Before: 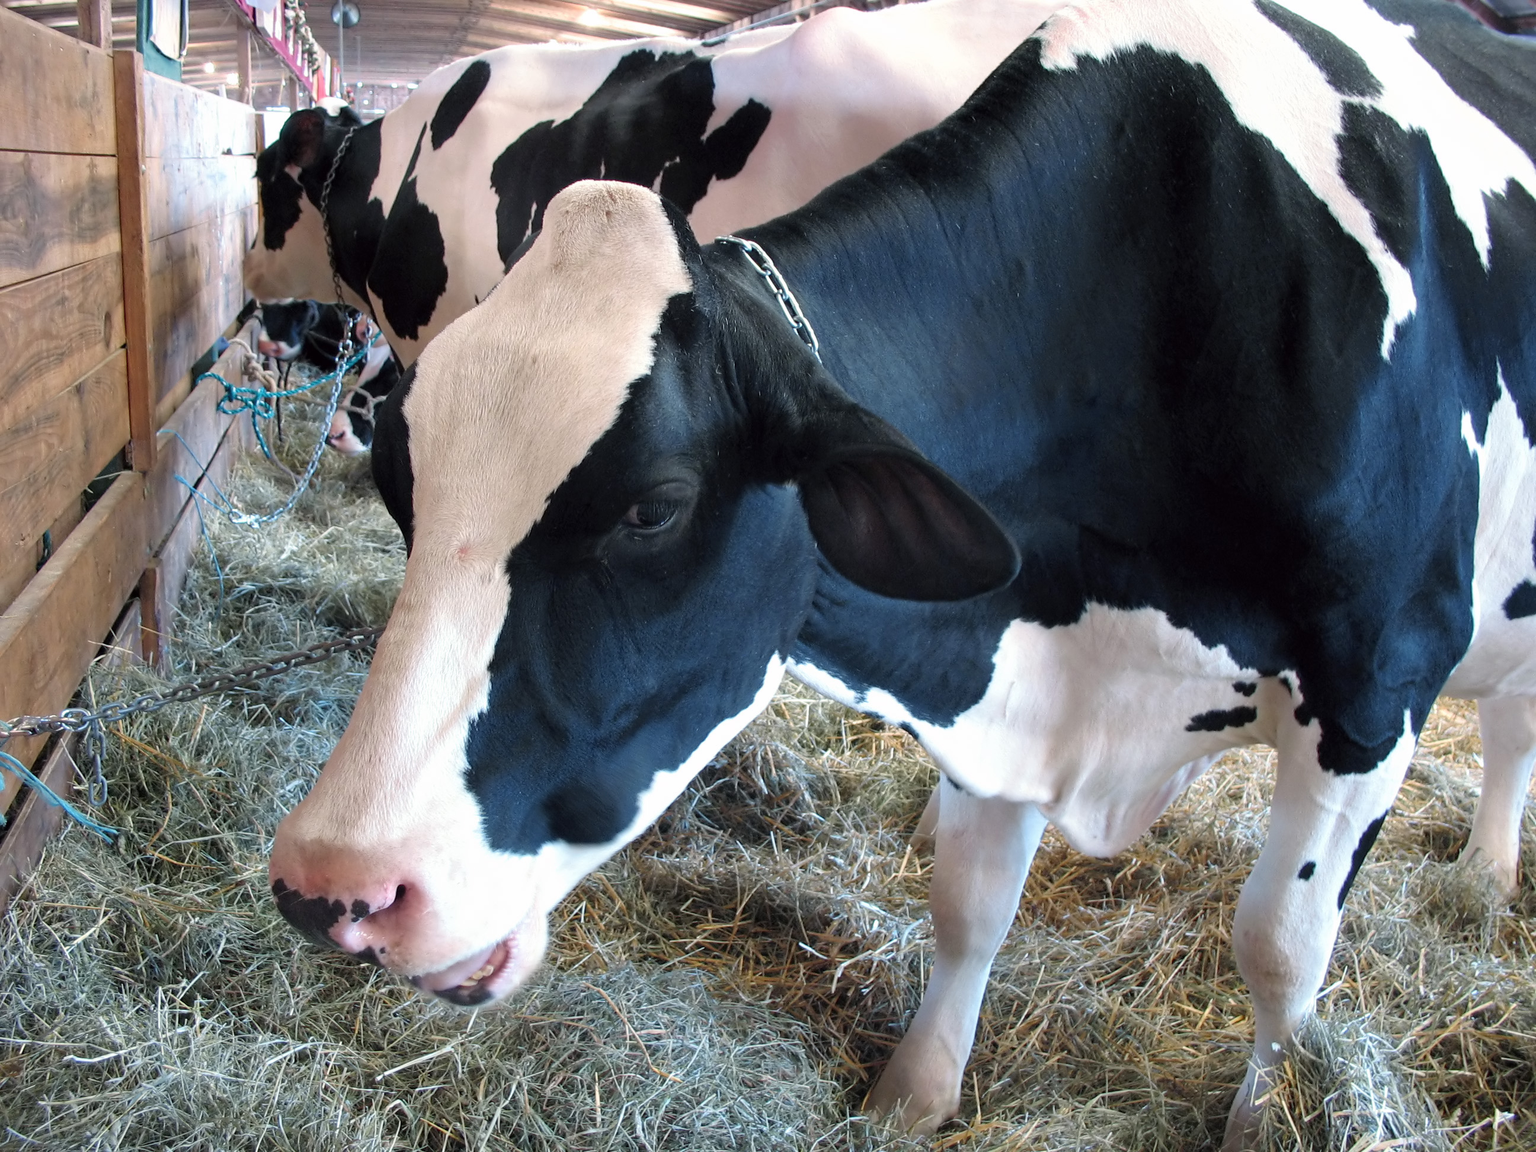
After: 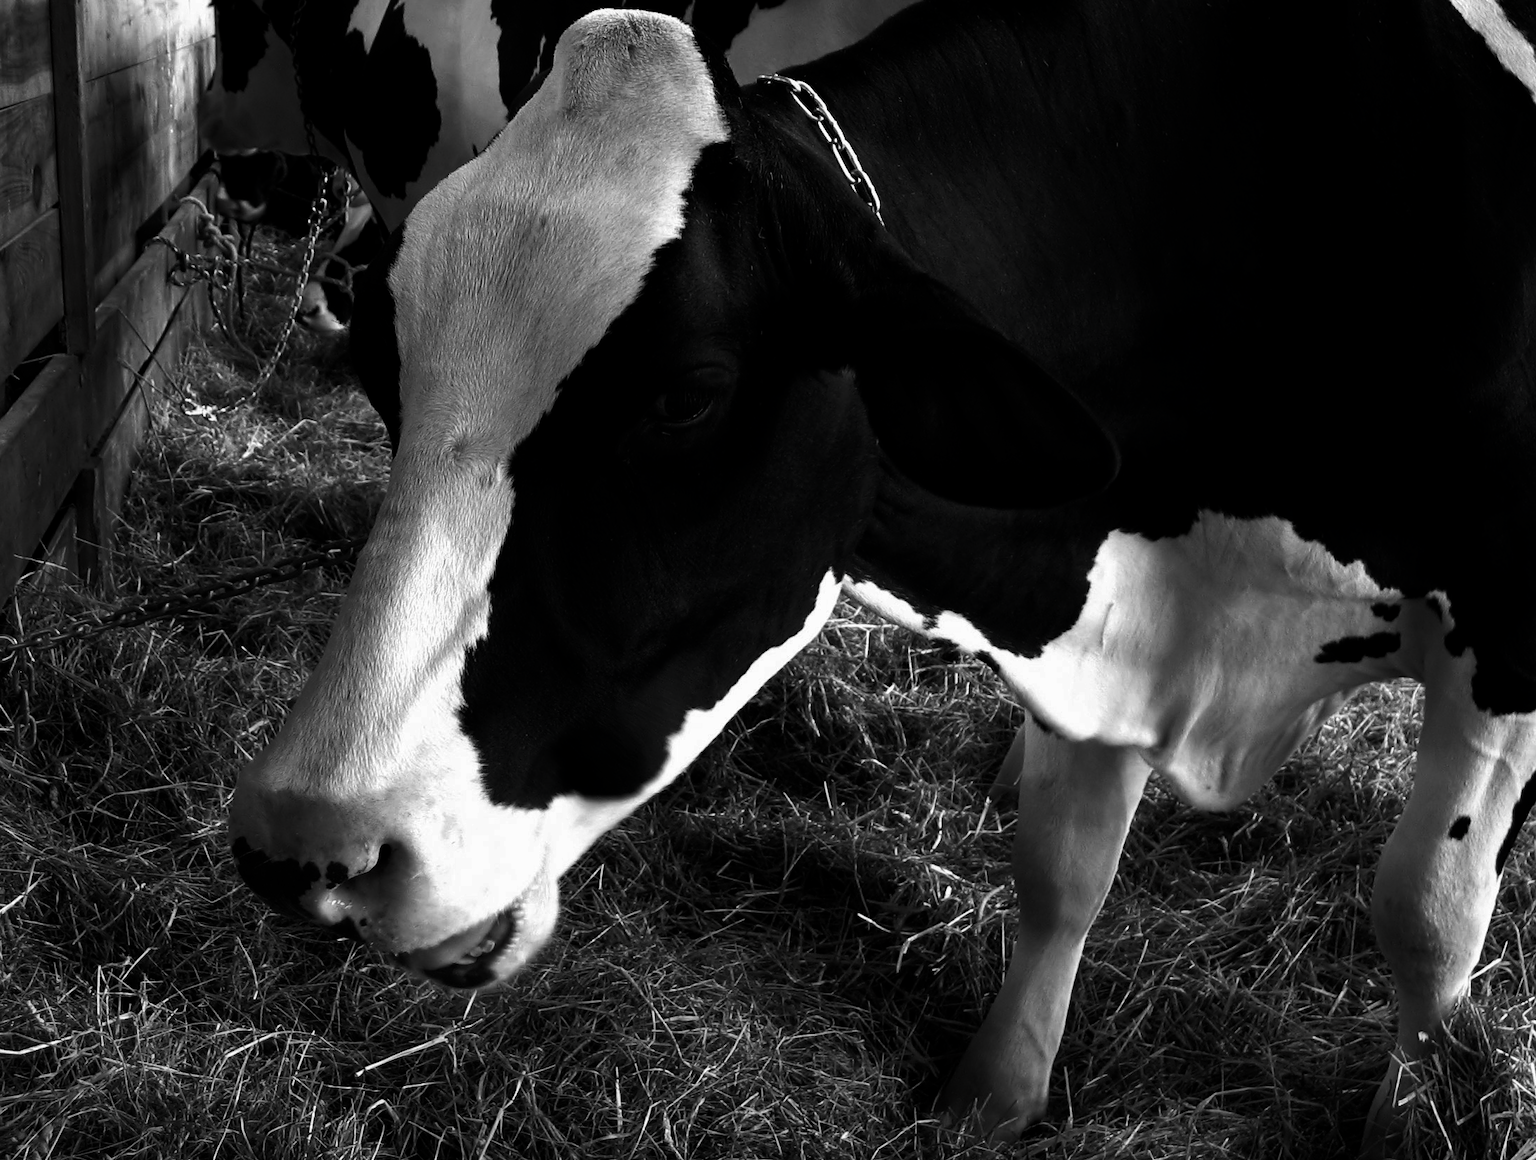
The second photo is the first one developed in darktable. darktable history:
contrast brightness saturation: contrast 0.021, brightness -0.995, saturation -0.991
crop and rotate: left 5.006%, top 15.048%, right 10.676%
